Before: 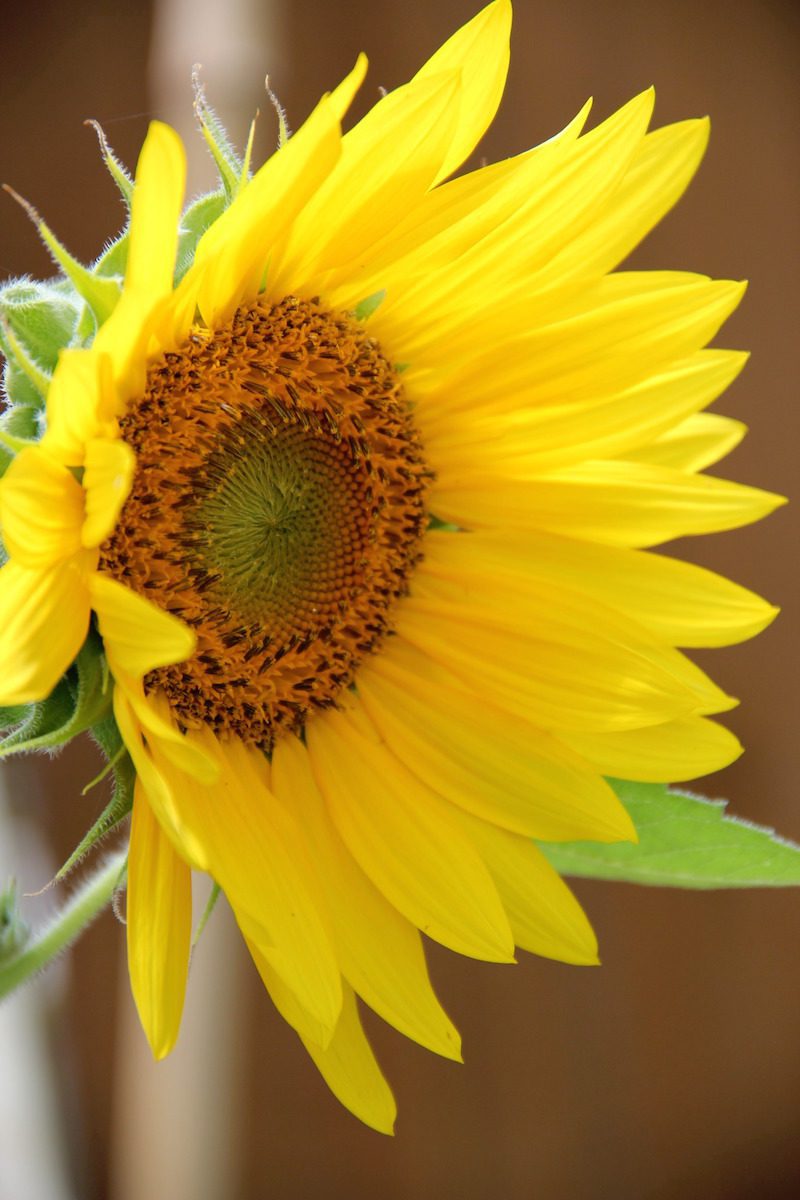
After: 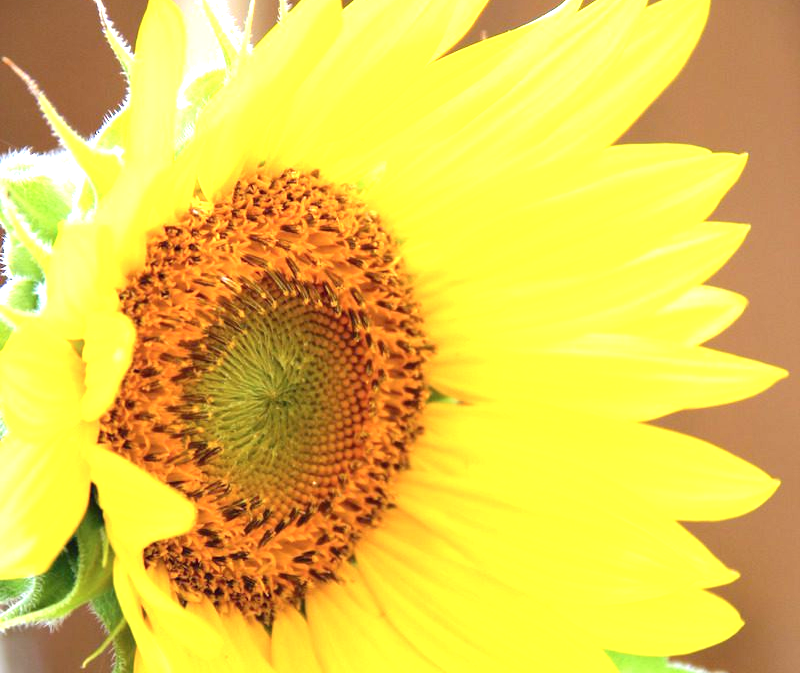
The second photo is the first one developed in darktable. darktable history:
exposure: black level correction 0, exposure 1.45 EV, compensate exposure bias true, compensate highlight preservation false
color calibration: illuminant as shot in camera, x 0.358, y 0.373, temperature 4628.91 K
crop and rotate: top 10.605%, bottom 33.274%
